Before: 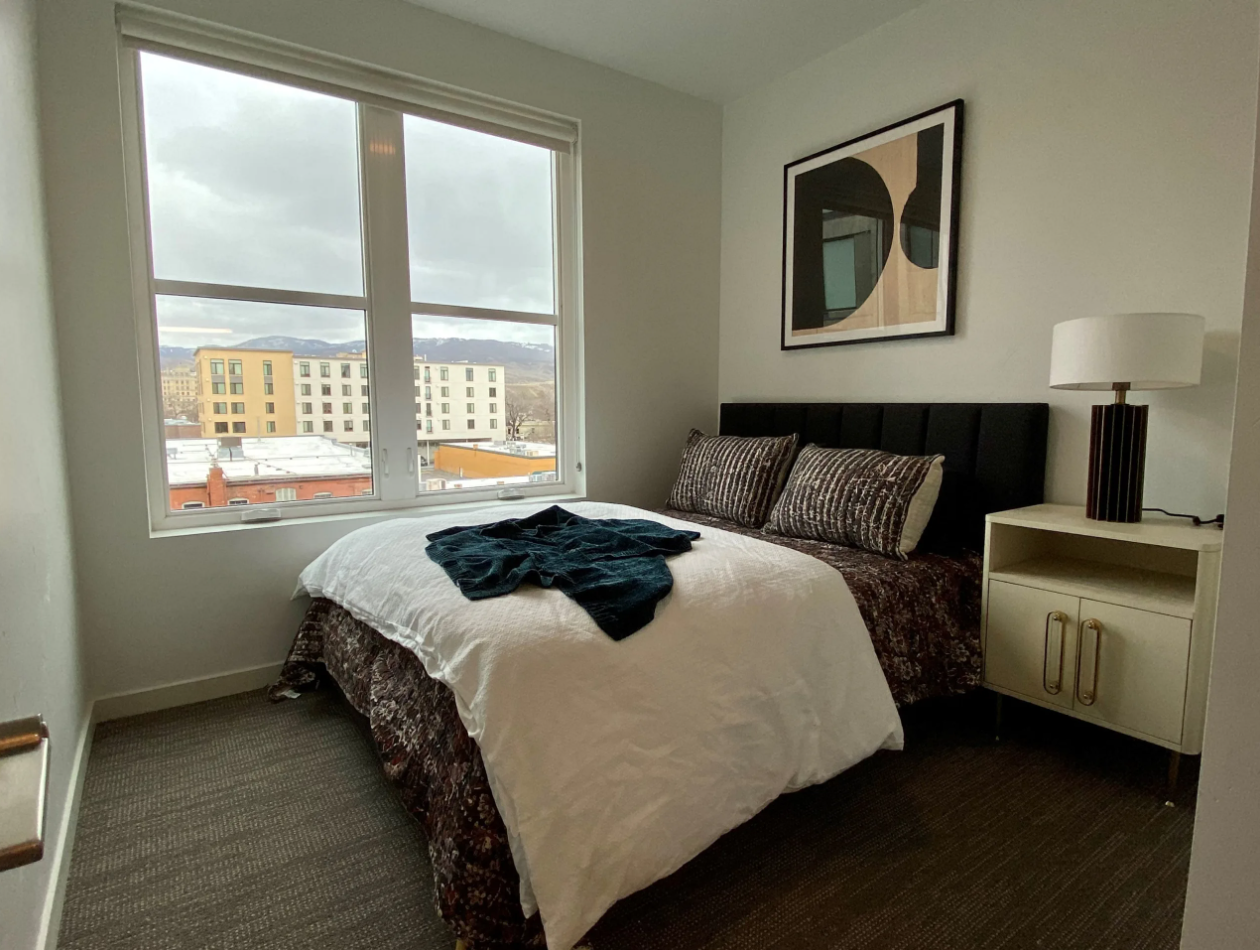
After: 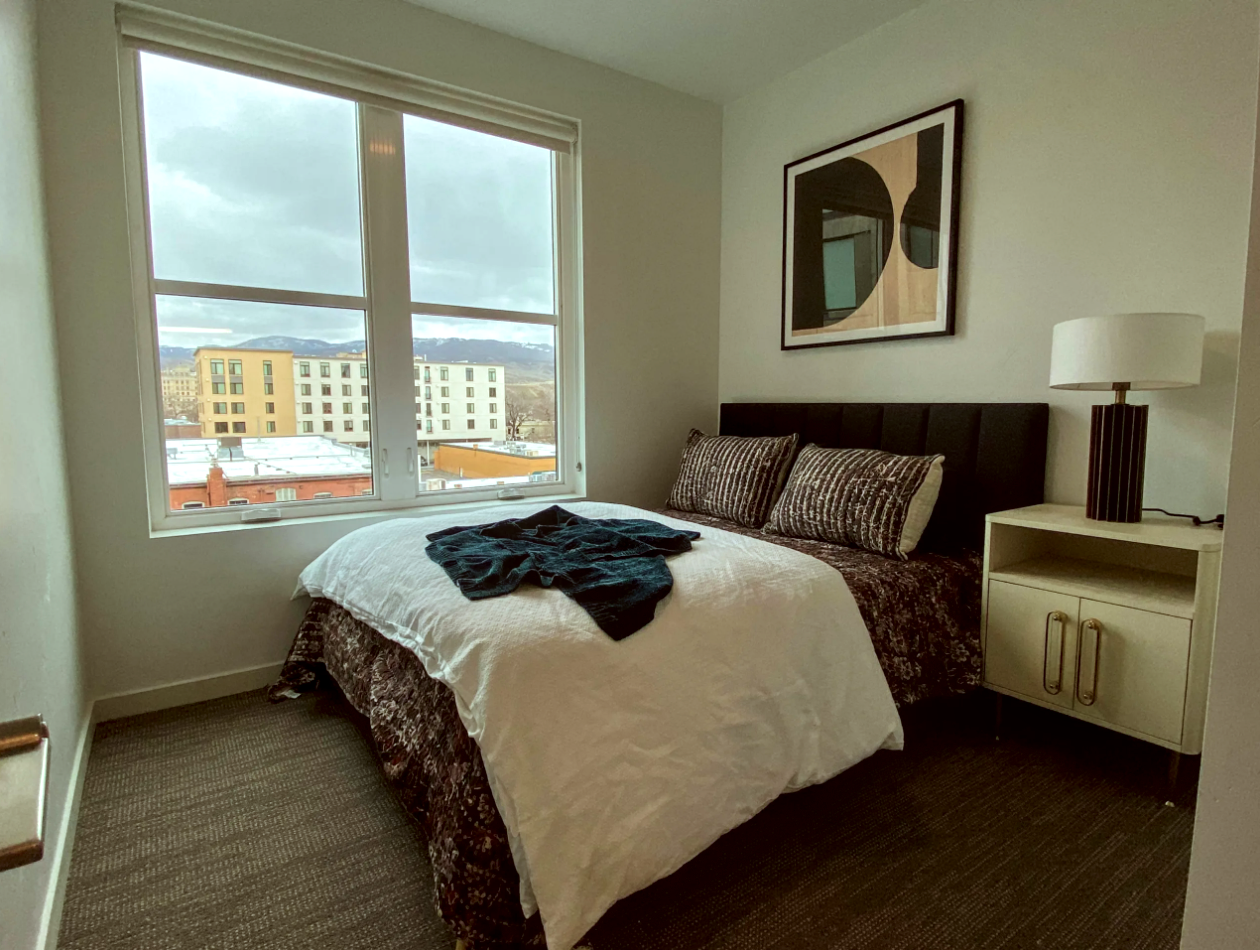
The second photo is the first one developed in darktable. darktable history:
local contrast: on, module defaults
color correction: highlights a* -5.07, highlights b* -4.09, shadows a* 3.83, shadows b* 4.34
velvia: on, module defaults
